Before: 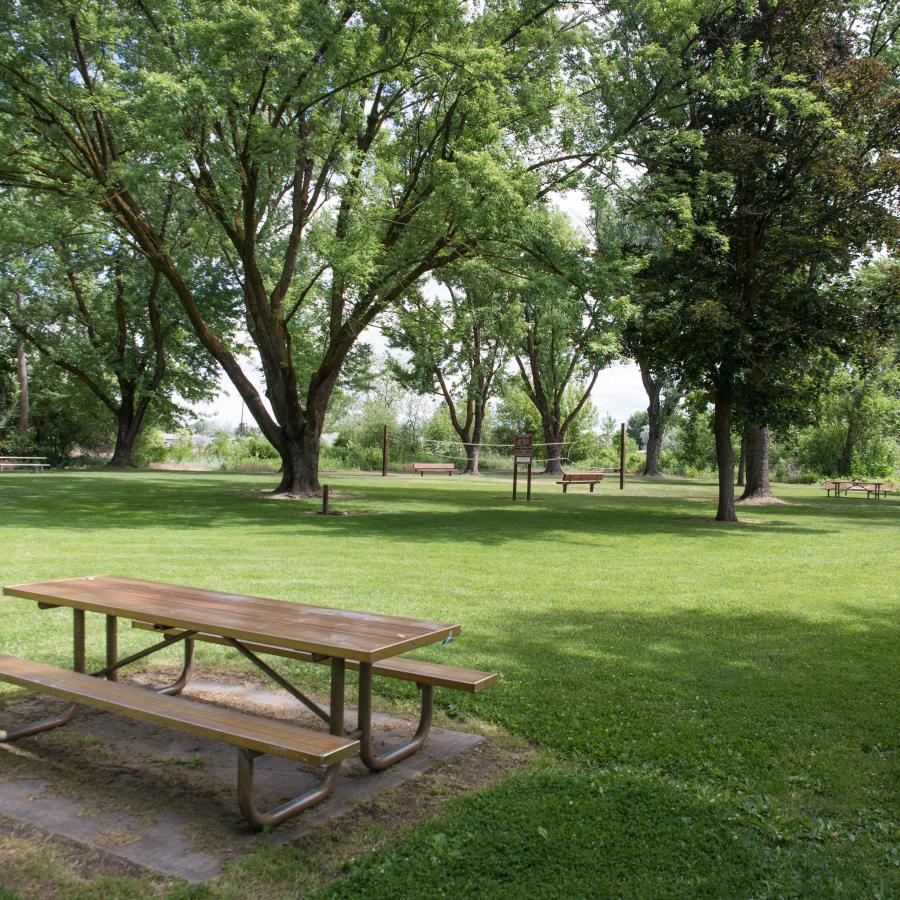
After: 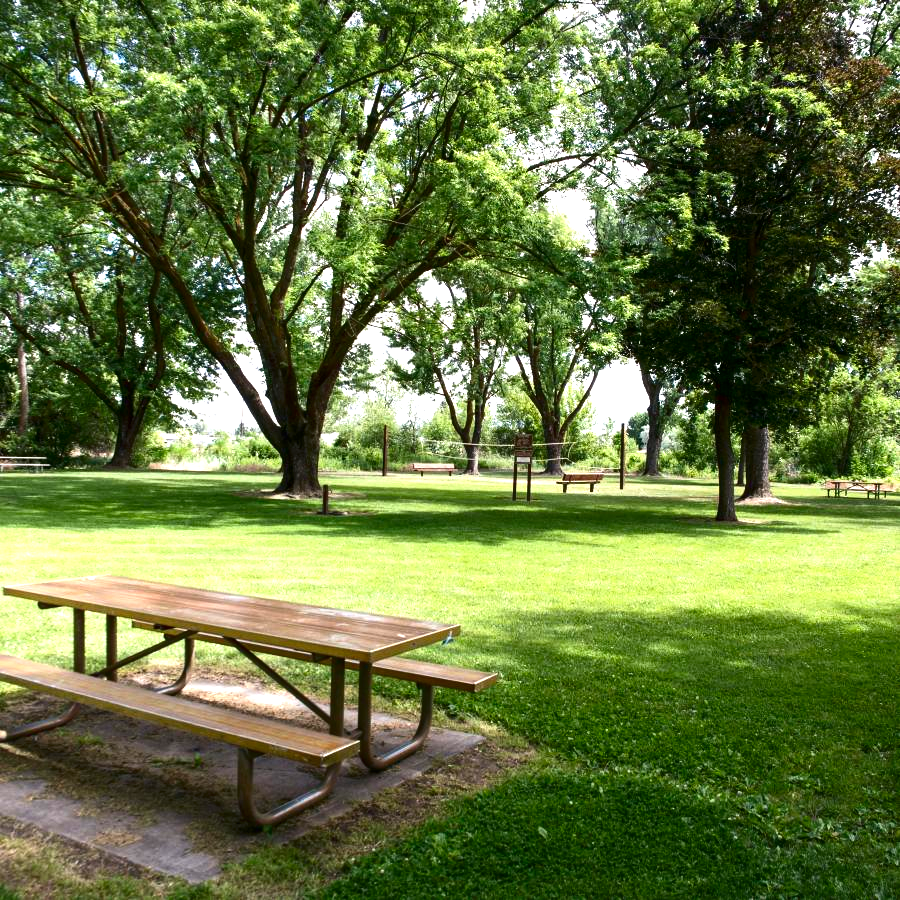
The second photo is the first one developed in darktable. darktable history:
contrast brightness saturation: contrast 0.13, brightness -0.24, saturation 0.14
exposure: exposure 0.95 EV, compensate highlight preservation false
